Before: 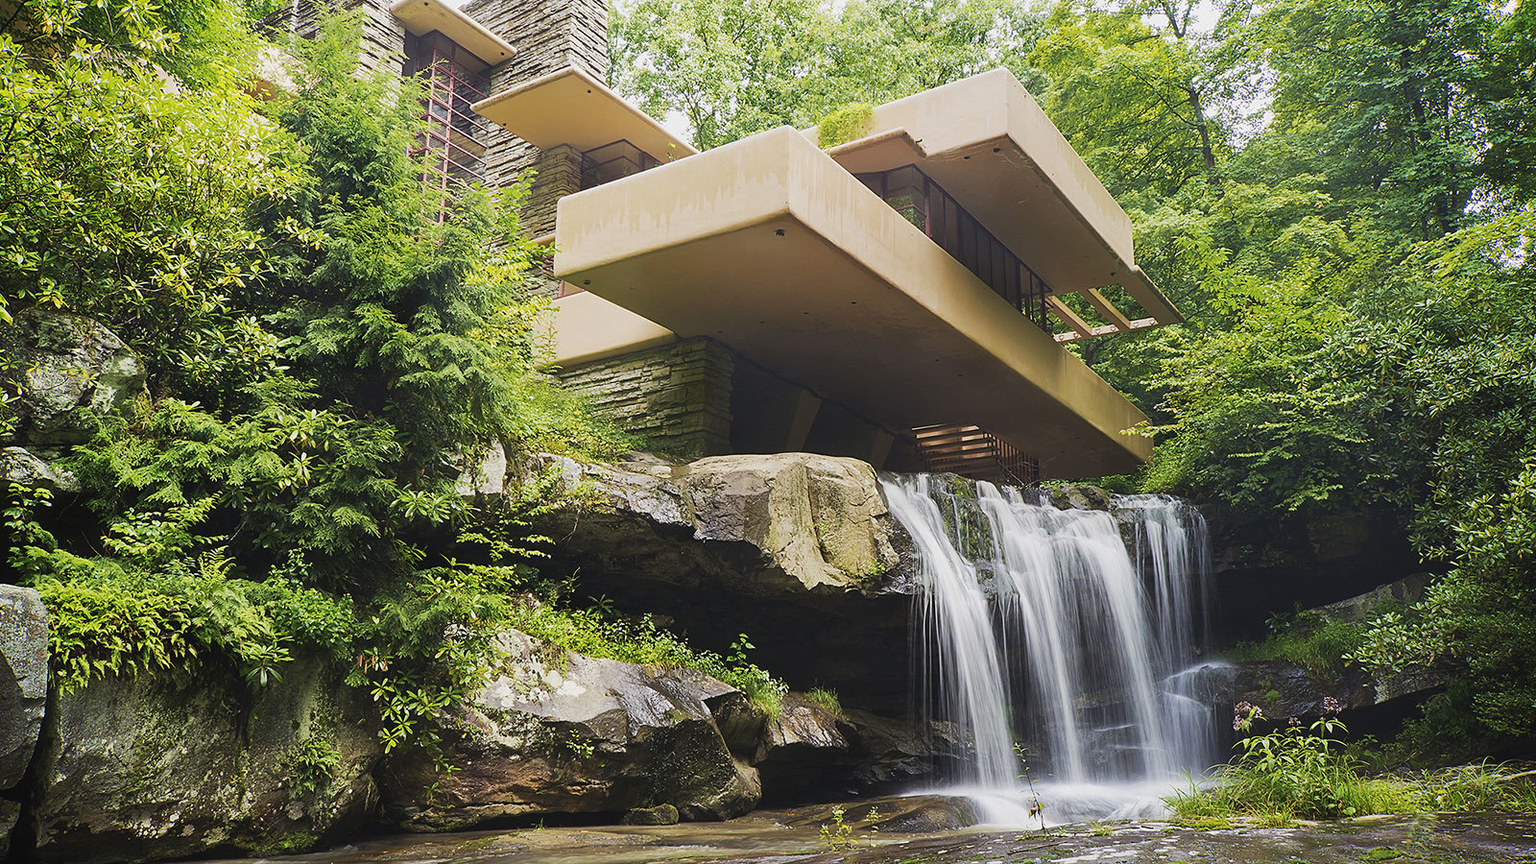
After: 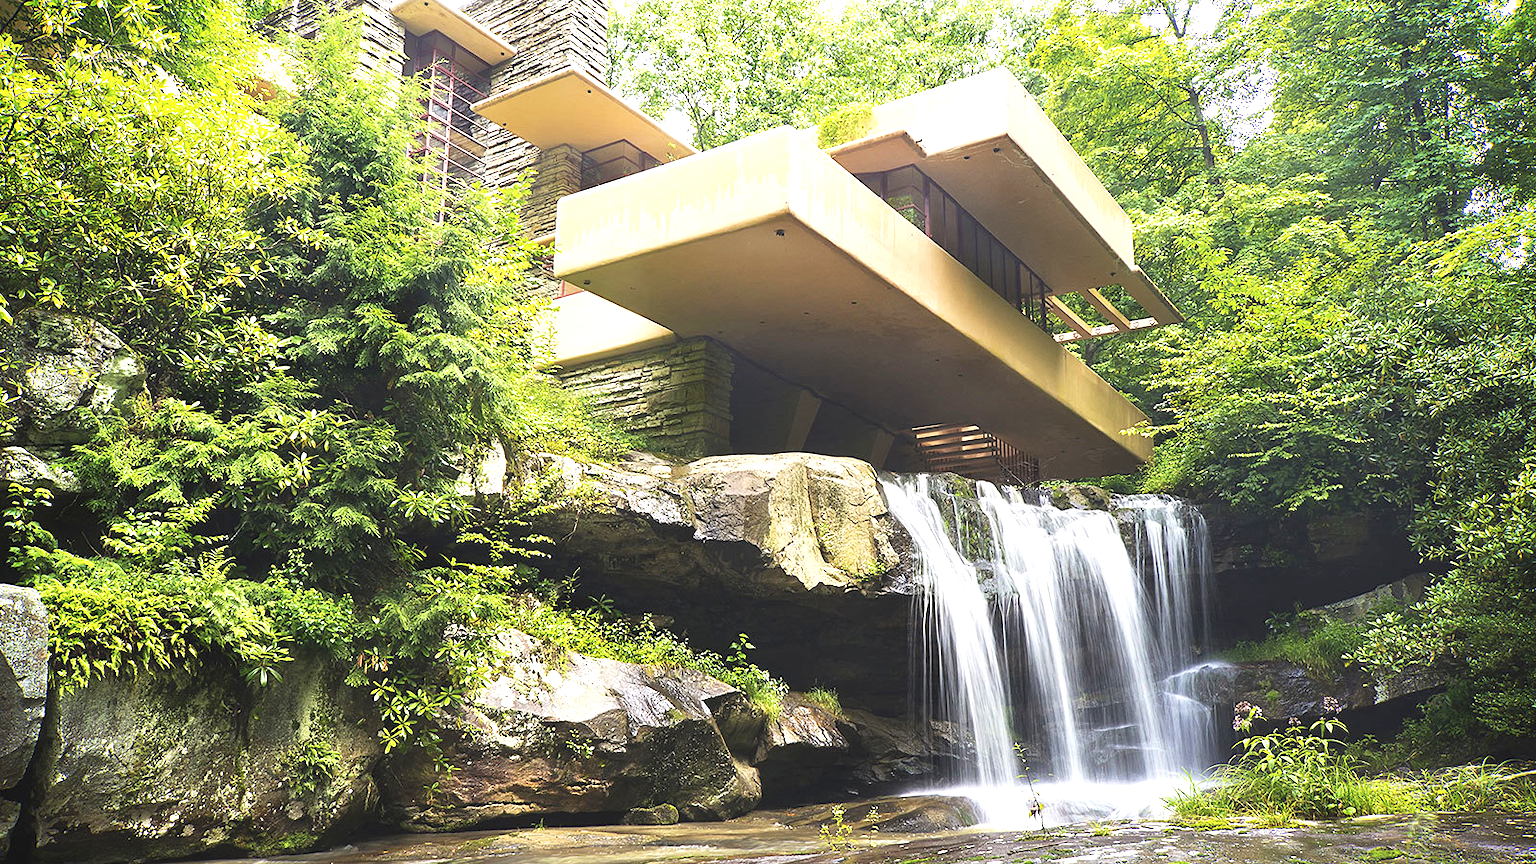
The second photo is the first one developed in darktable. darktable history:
exposure: exposure 0.993 EV, compensate exposure bias true, compensate highlight preservation false
